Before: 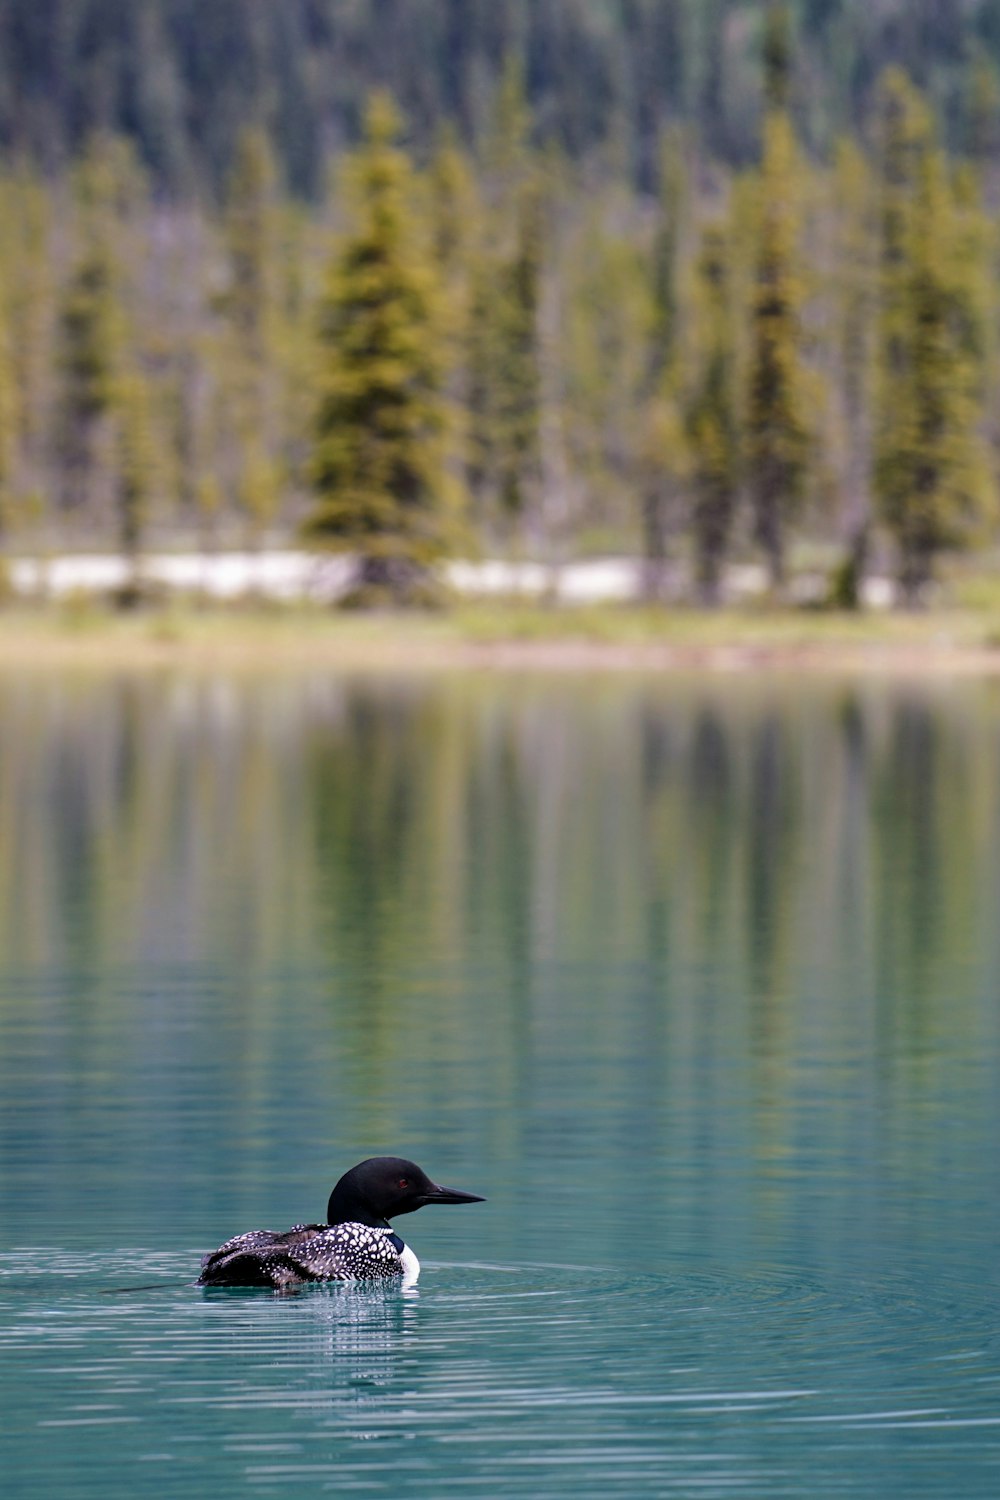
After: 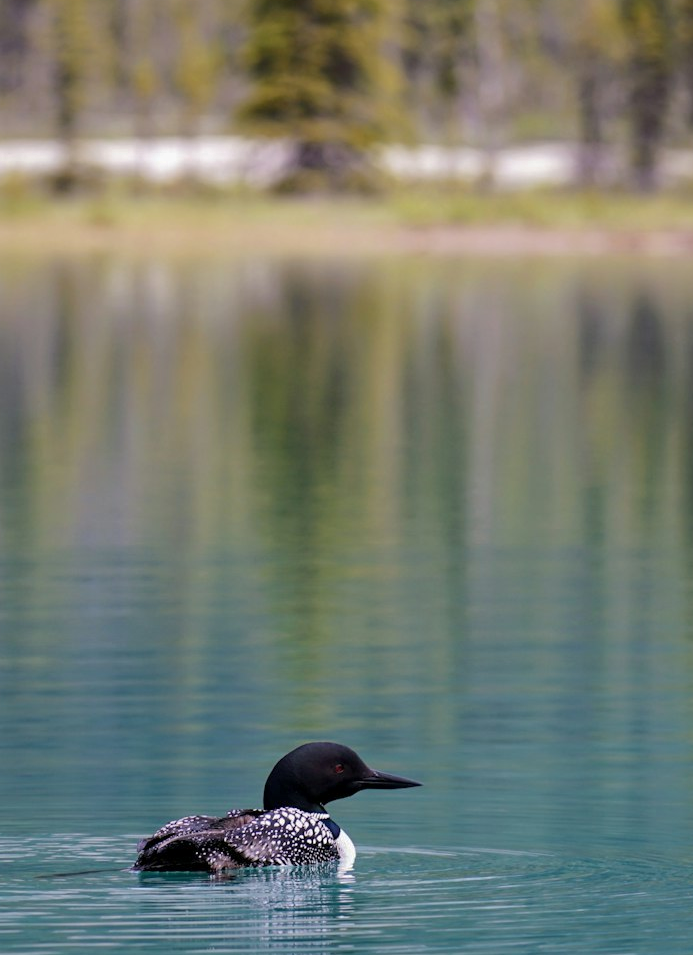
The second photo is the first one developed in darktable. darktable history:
crop: left 6.488%, top 27.668%, right 24.183%, bottom 8.656%
shadows and highlights: shadows 40, highlights -60
exposure: compensate exposure bias true, compensate highlight preservation false
